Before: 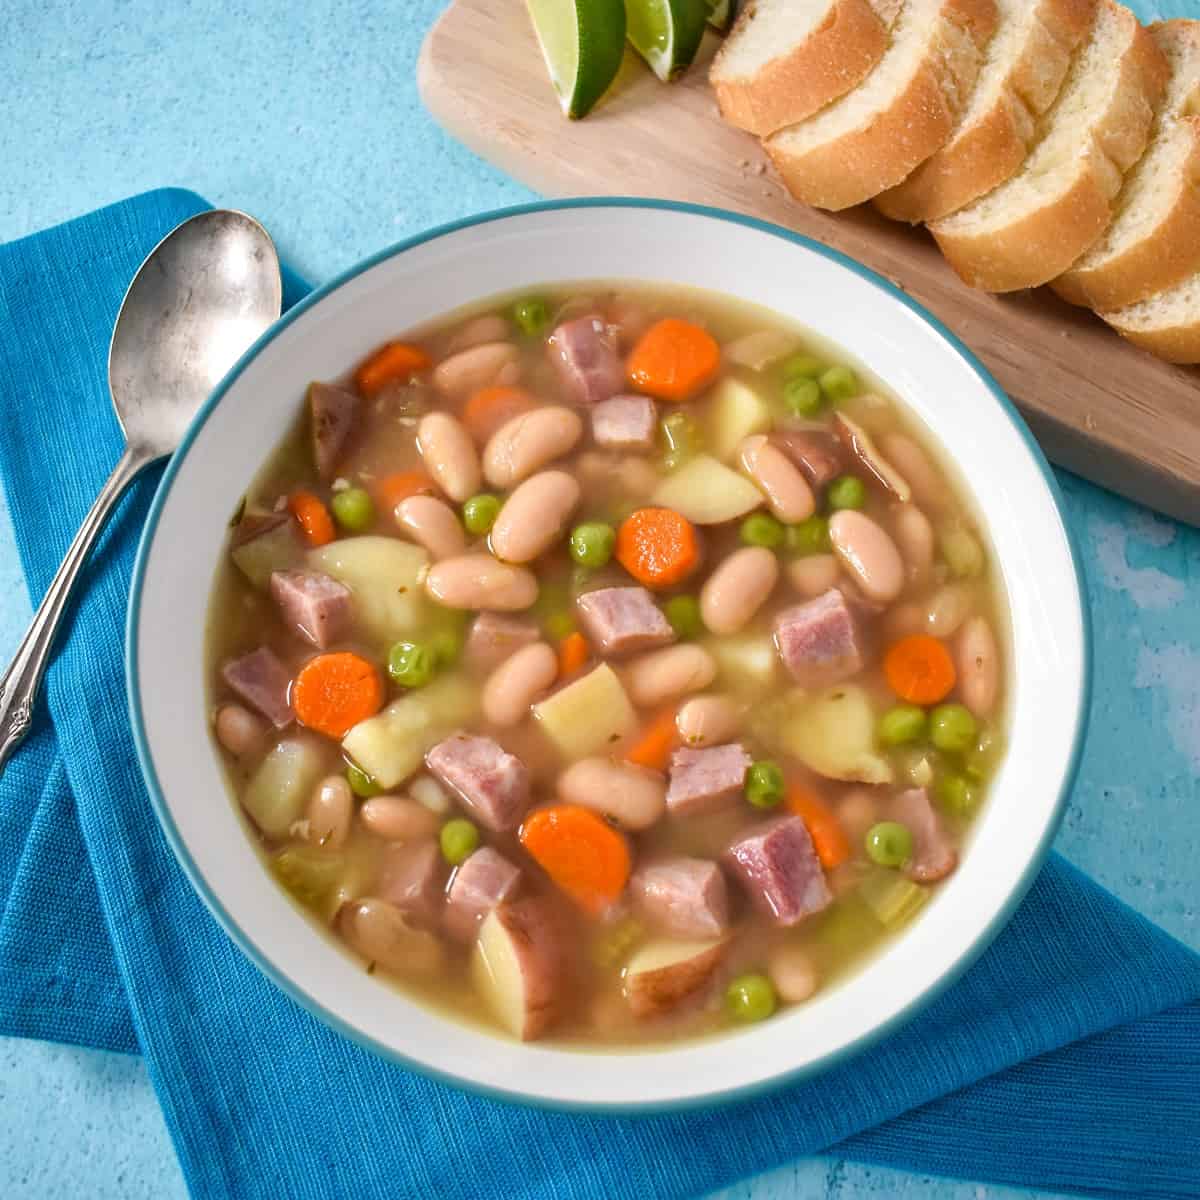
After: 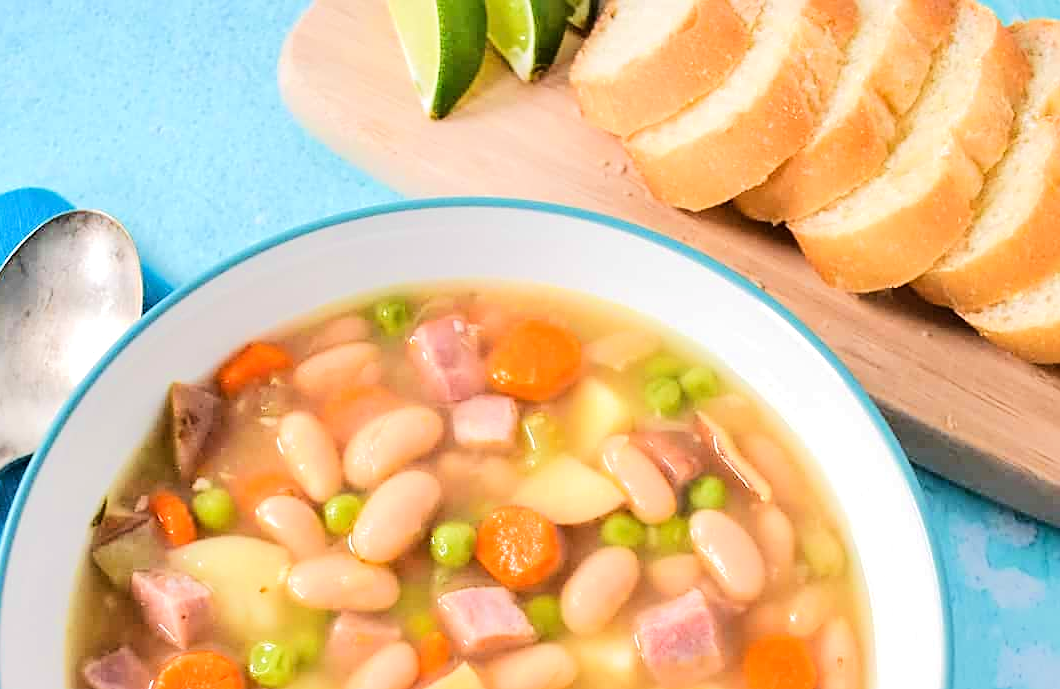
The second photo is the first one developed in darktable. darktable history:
crop and rotate: left 11.636%, bottom 42.507%
sharpen: on, module defaults
tone equalizer: -7 EV 0.162 EV, -6 EV 0.581 EV, -5 EV 1.18 EV, -4 EV 1.33 EV, -3 EV 1.18 EV, -2 EV 0.6 EV, -1 EV 0.163 EV, edges refinement/feathering 500, mask exposure compensation -1.57 EV, preserve details no
